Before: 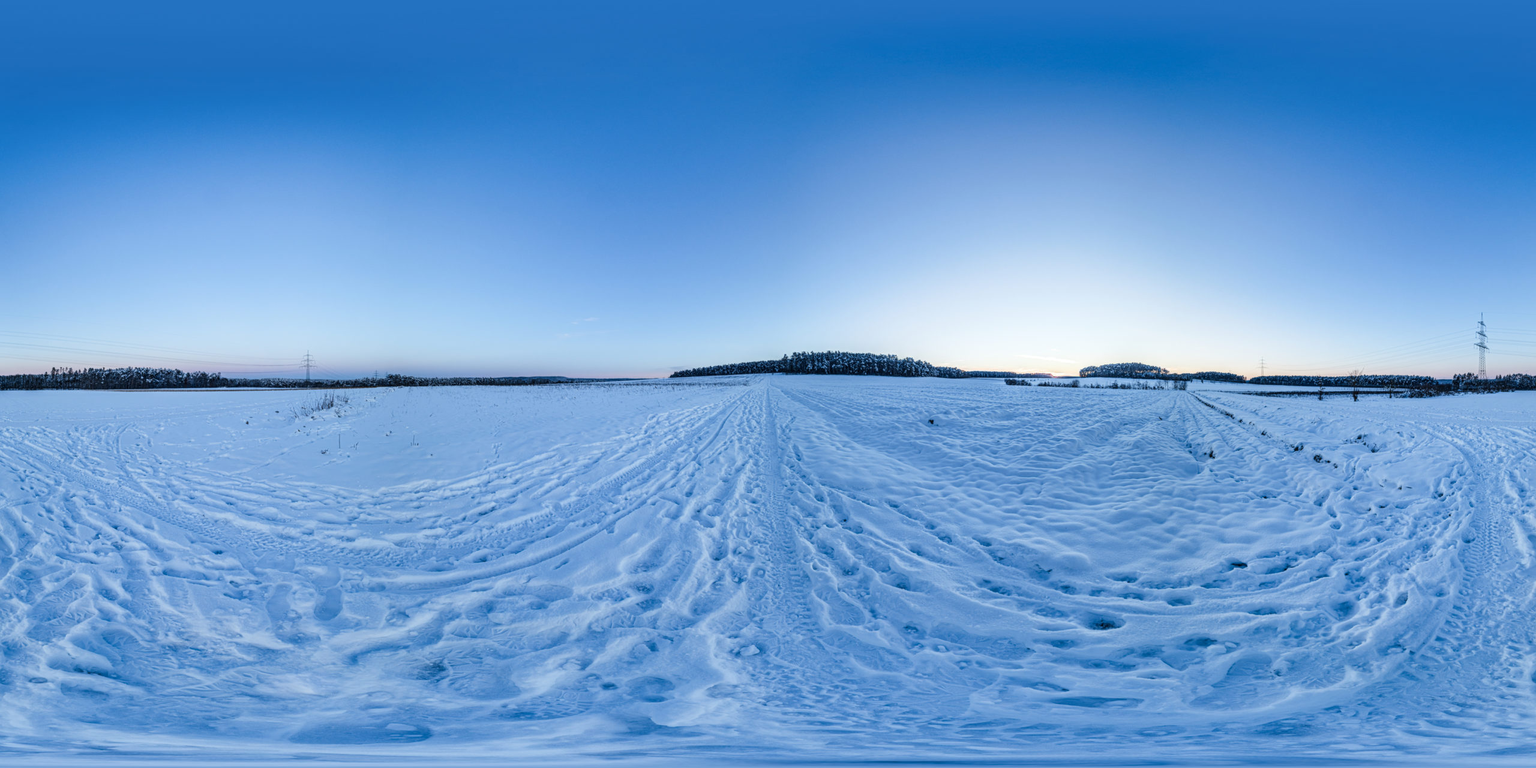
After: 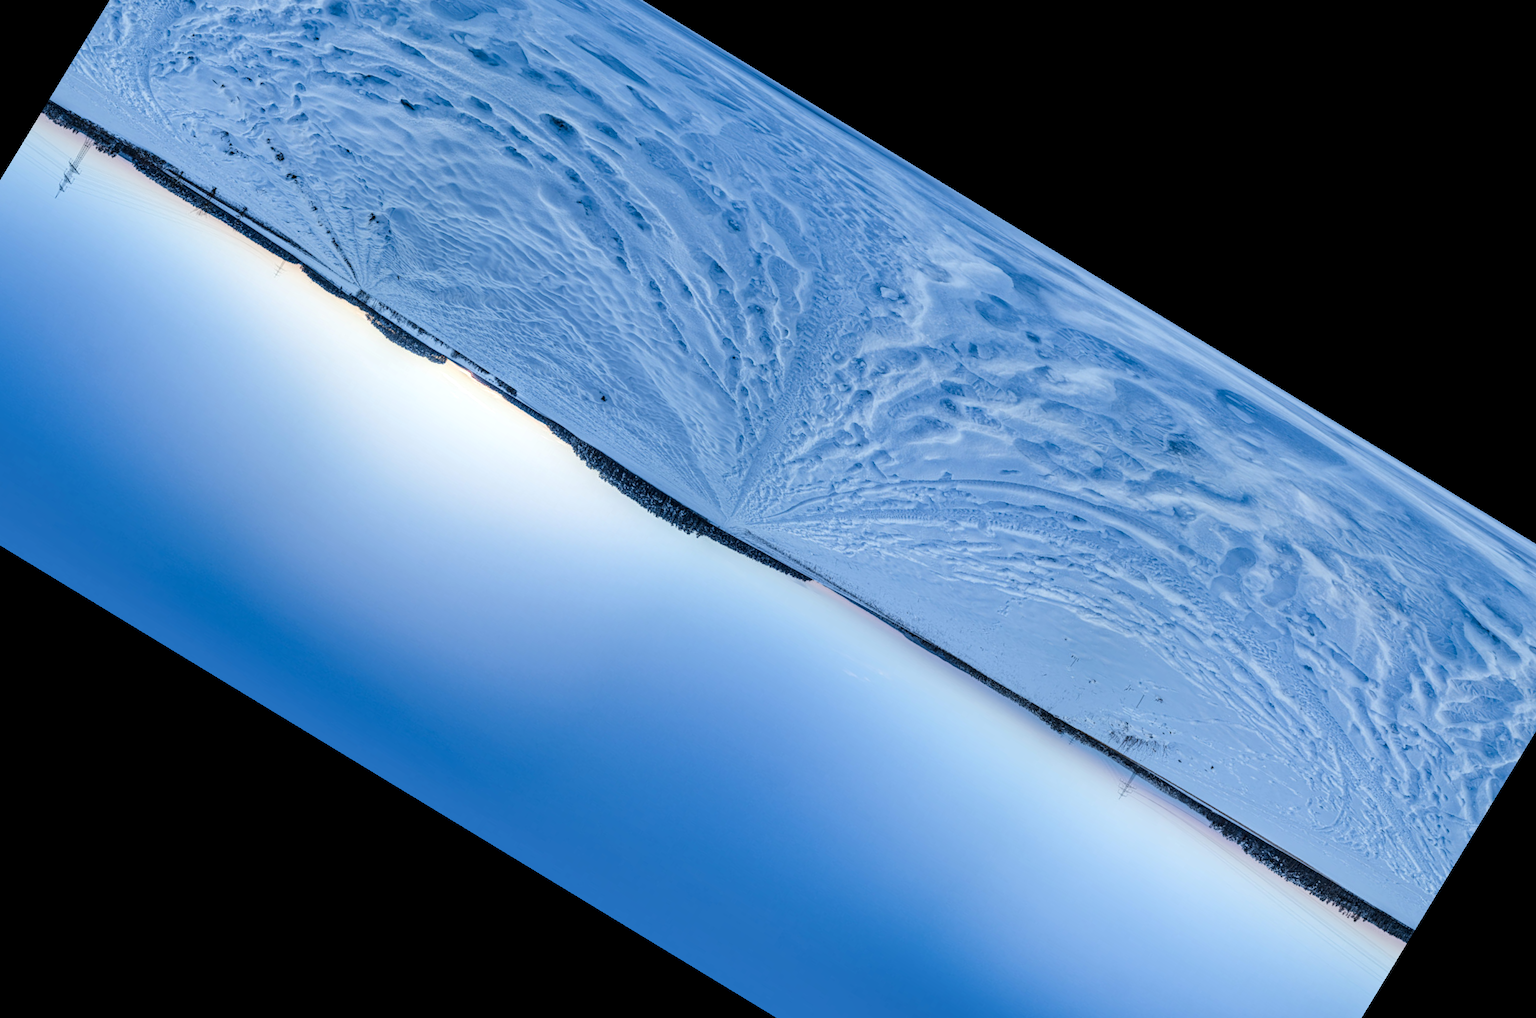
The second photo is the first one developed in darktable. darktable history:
crop and rotate: angle 148.68°, left 9.111%, top 15.603%, right 4.588%, bottom 17.041%
local contrast: highlights 100%, shadows 100%, detail 120%, midtone range 0.2
